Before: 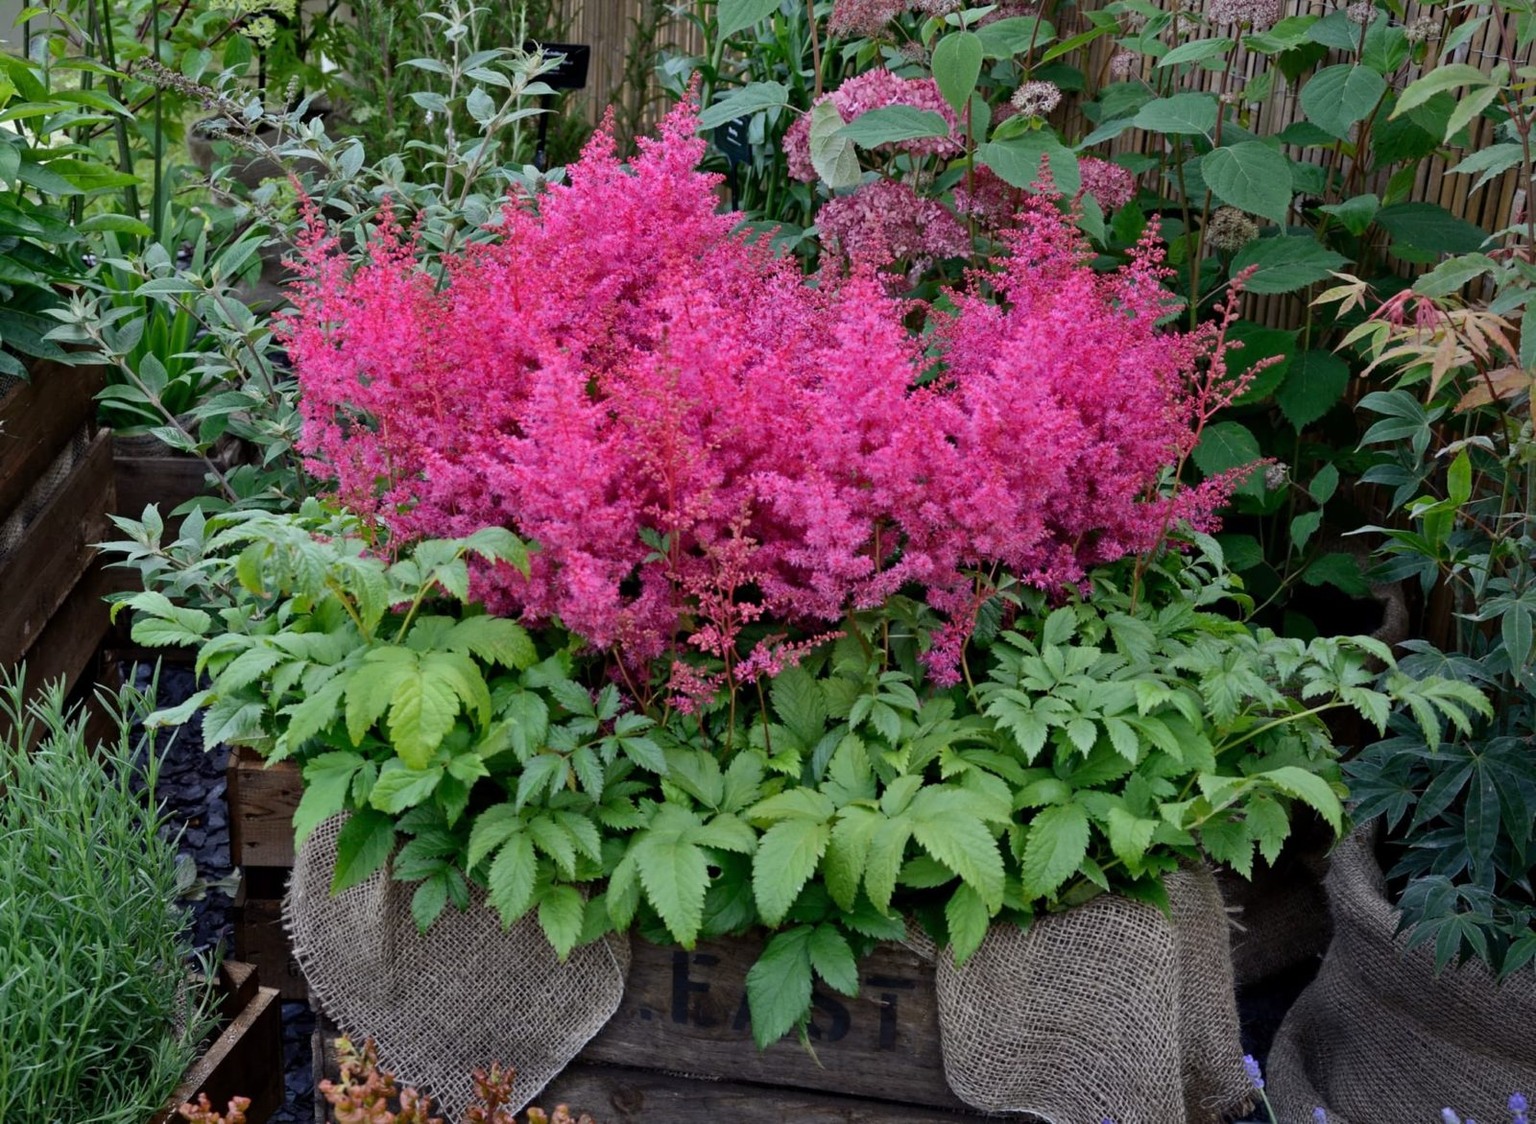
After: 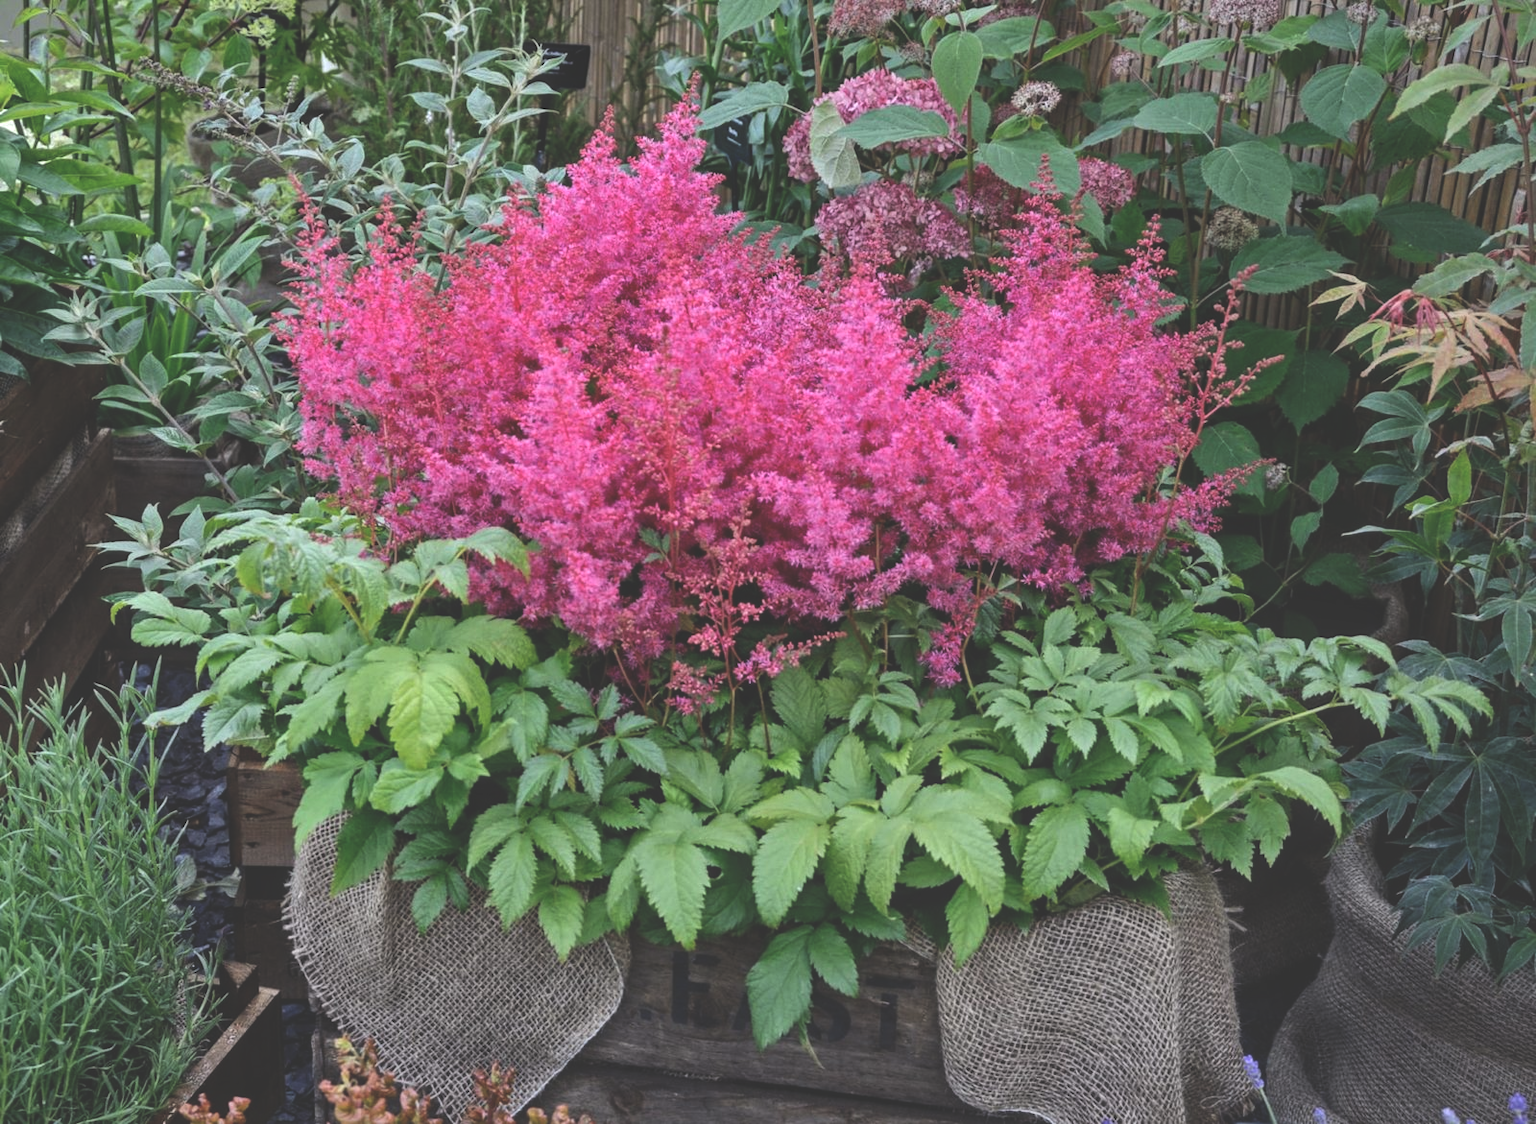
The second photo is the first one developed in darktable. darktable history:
local contrast: detail 130%
exposure: black level correction -0.042, exposure 0.063 EV, compensate exposure bias true
